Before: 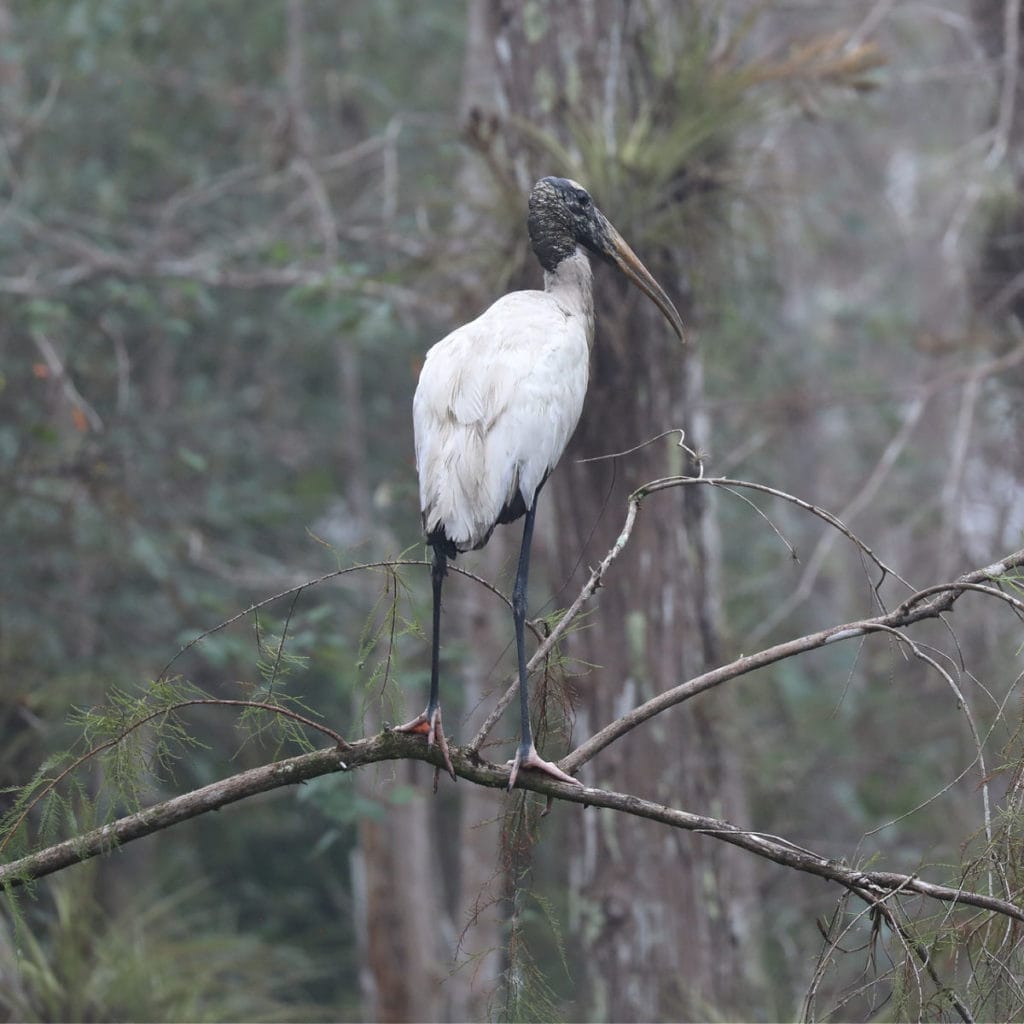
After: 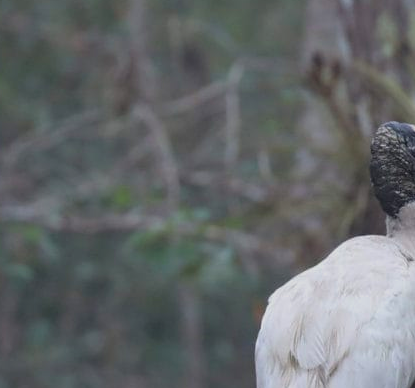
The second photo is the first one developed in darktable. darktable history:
exposure: exposure -0.462 EV, compensate highlight preservation false
velvia: on, module defaults
crop: left 15.452%, top 5.459%, right 43.956%, bottom 56.62%
